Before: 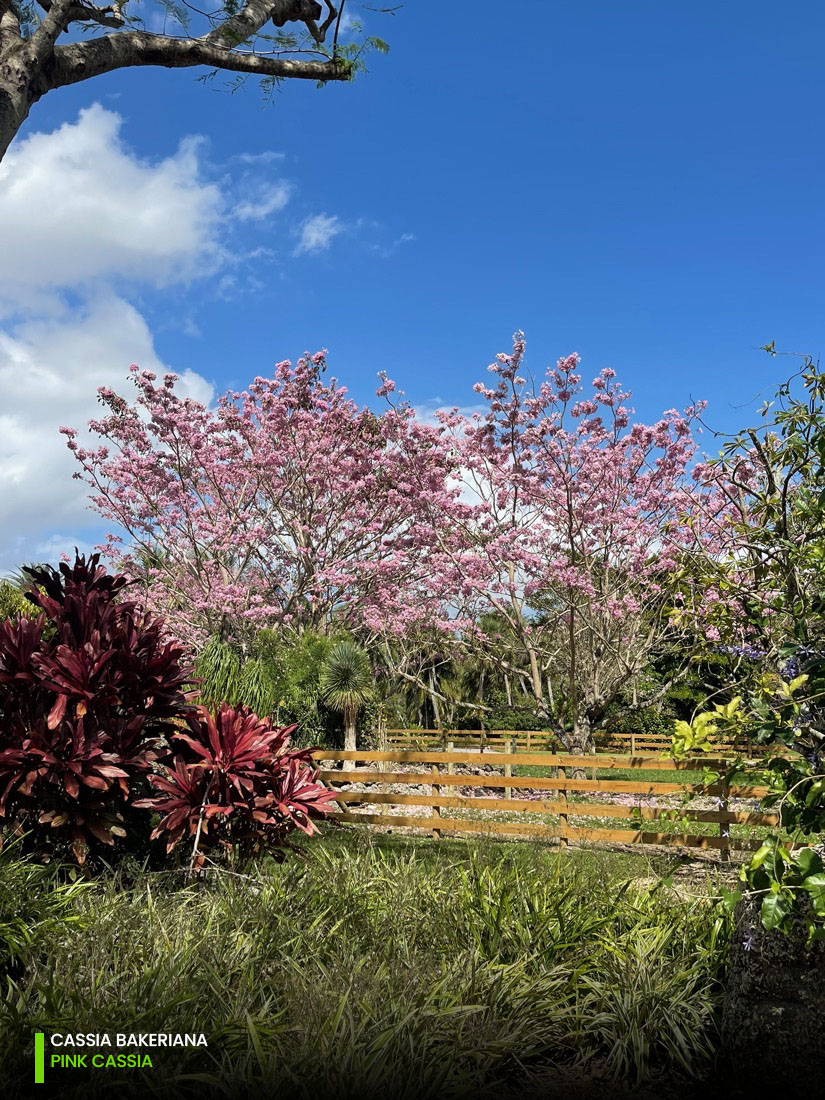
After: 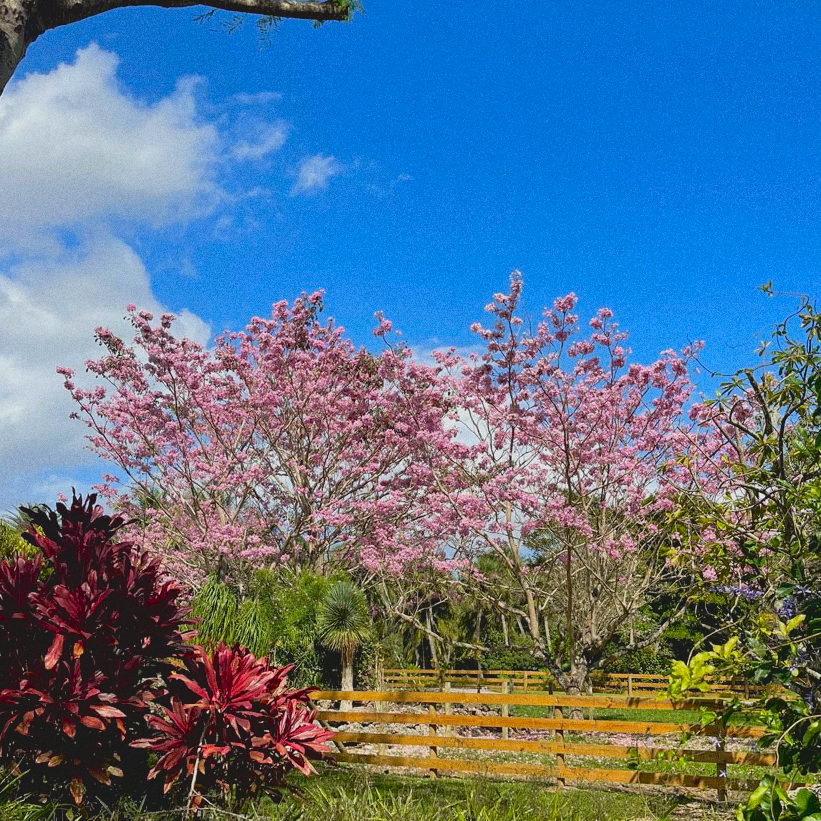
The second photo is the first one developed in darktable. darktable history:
tone equalizer: on, module defaults
exposure: black level correction 0.004, exposure 0.014 EV, compensate highlight preservation false
crop: left 0.387%, top 5.469%, bottom 19.809%
contrast brightness saturation: contrast -0.19, saturation 0.19
grain: on, module defaults
